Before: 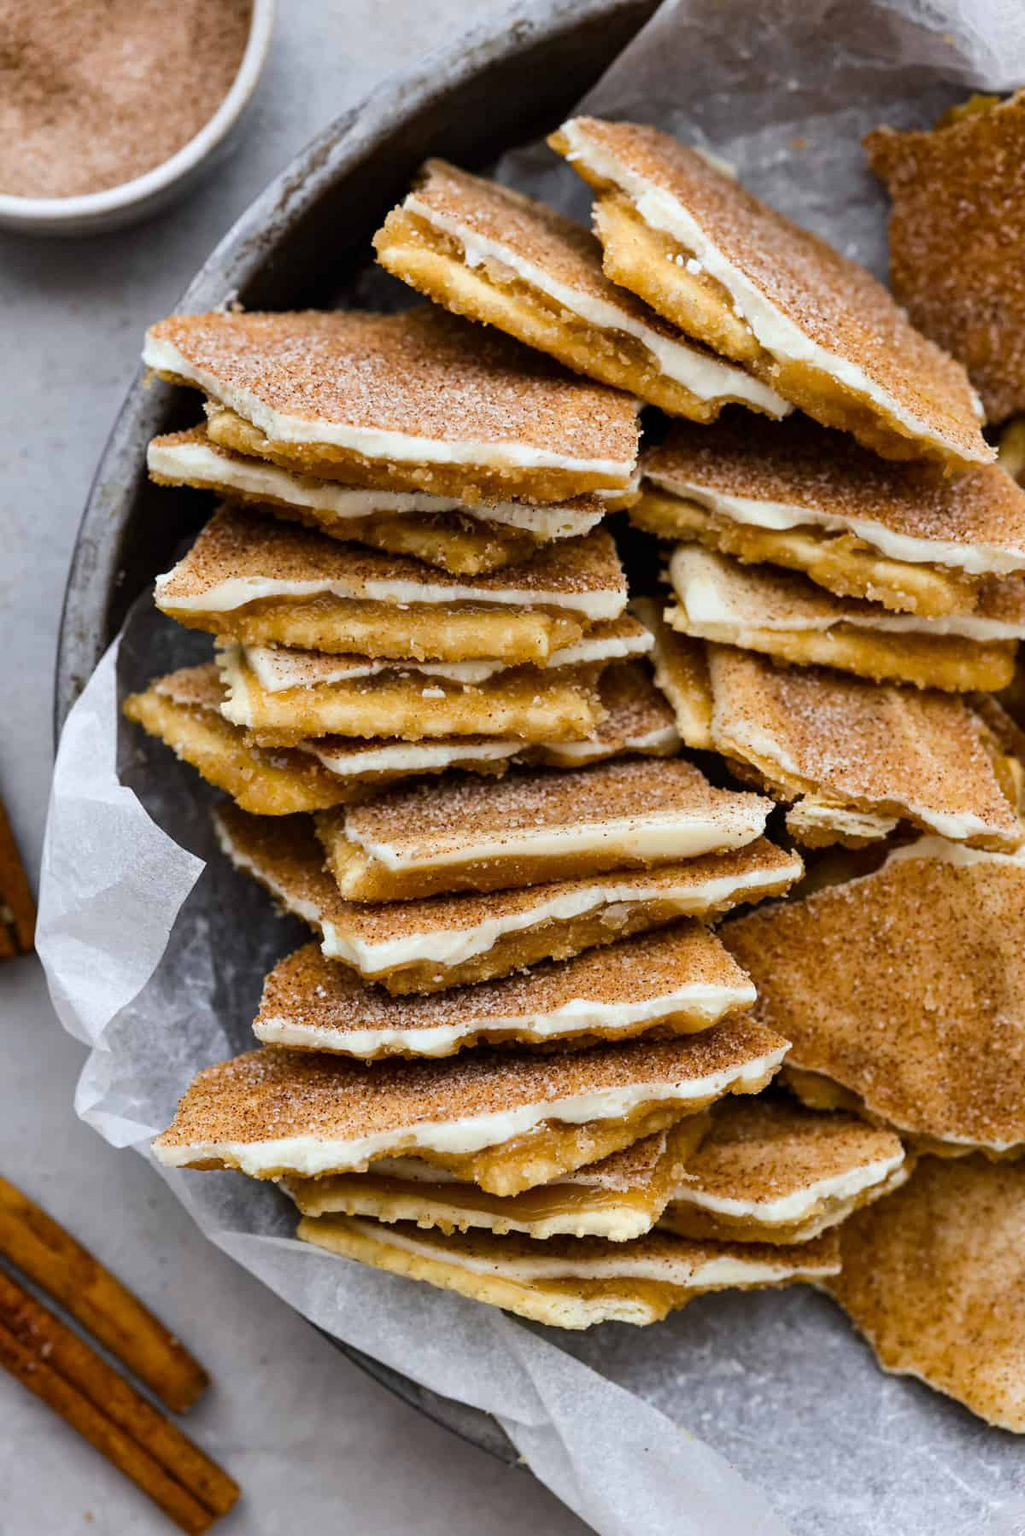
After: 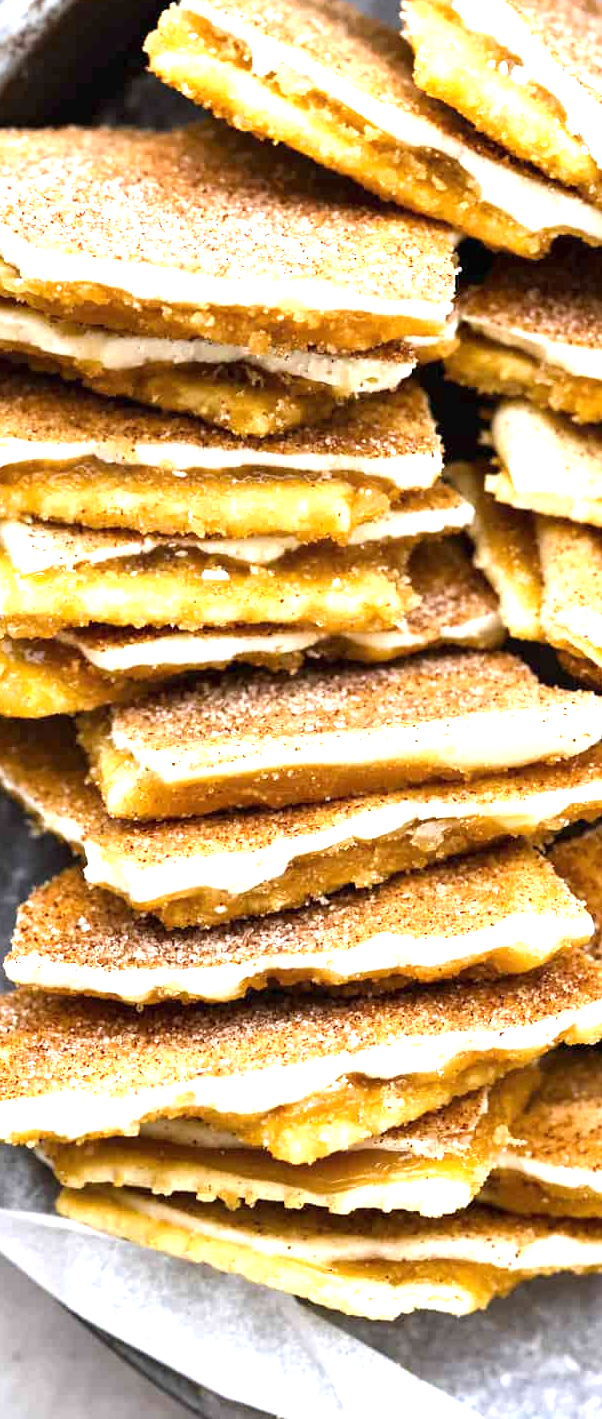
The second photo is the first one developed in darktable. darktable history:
exposure: black level correction 0, exposure 1.387 EV, compensate highlight preservation false
crop and rotate: angle 0.012°, left 24.373%, top 13.167%, right 25.363%, bottom 7.921%
